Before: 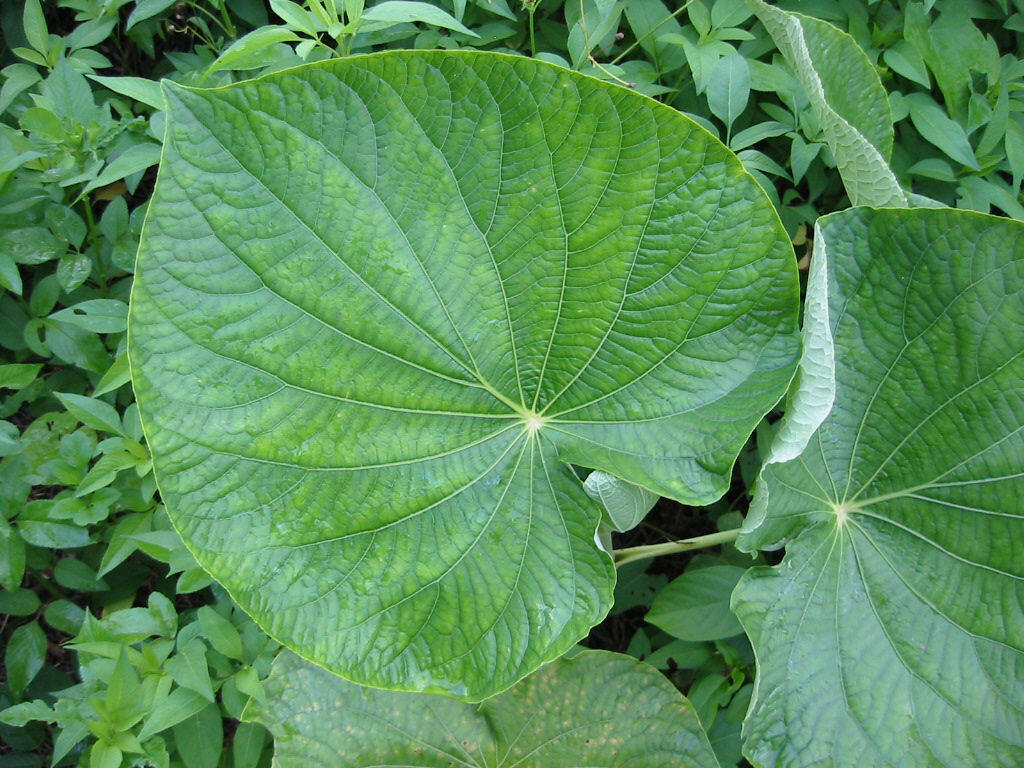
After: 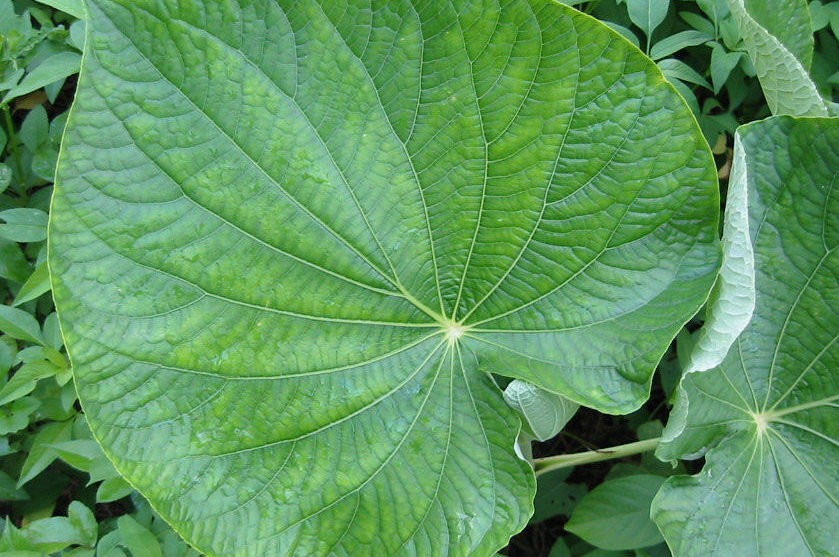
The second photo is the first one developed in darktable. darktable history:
crop: left 7.82%, top 11.895%, right 10.217%, bottom 15.456%
